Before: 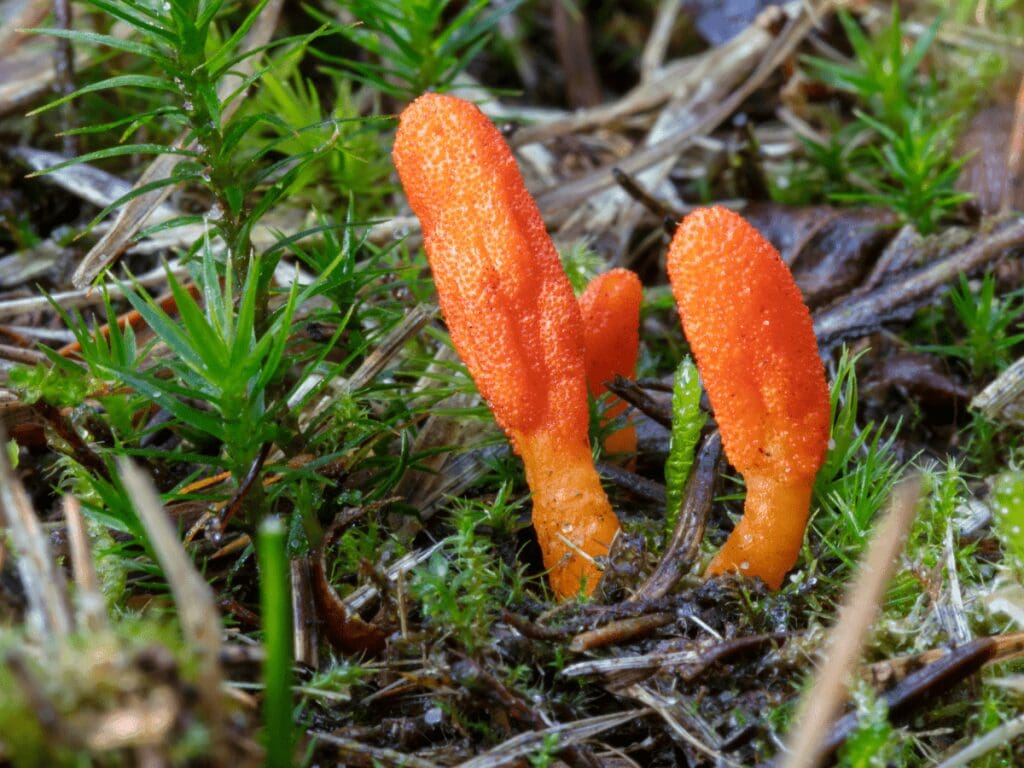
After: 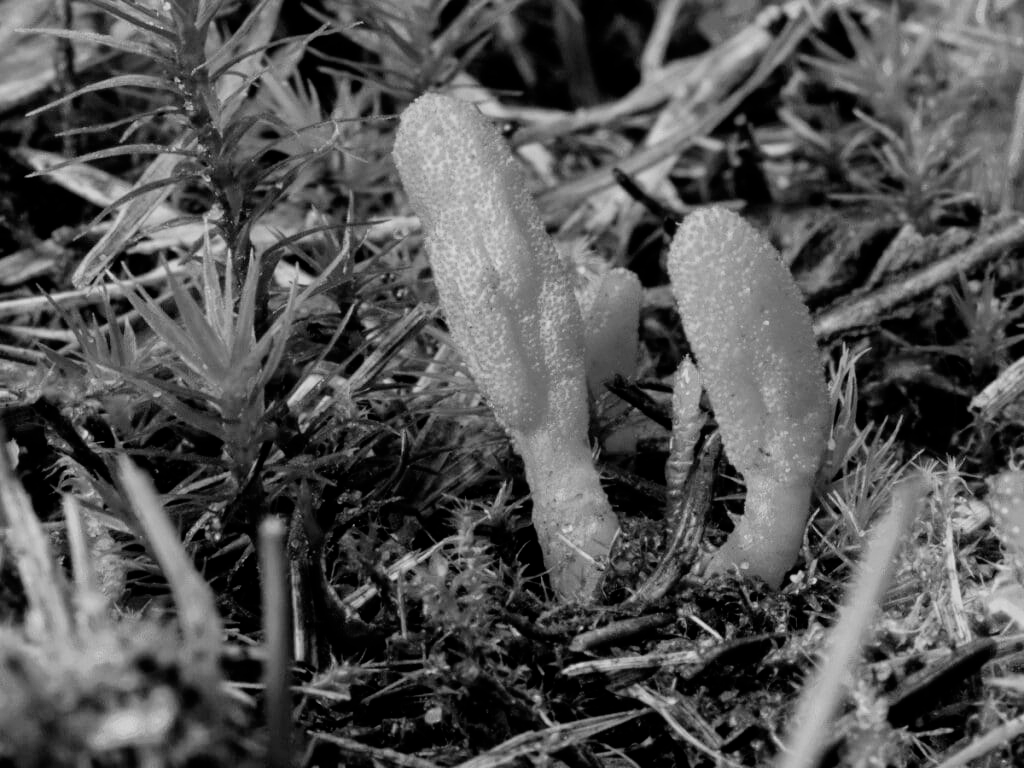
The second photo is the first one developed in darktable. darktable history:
filmic rgb: black relative exposure -5 EV, hardness 2.88, contrast 1.3, highlights saturation mix -30%
monochrome: a 73.58, b 64.21
shadows and highlights: shadows 0, highlights 40
